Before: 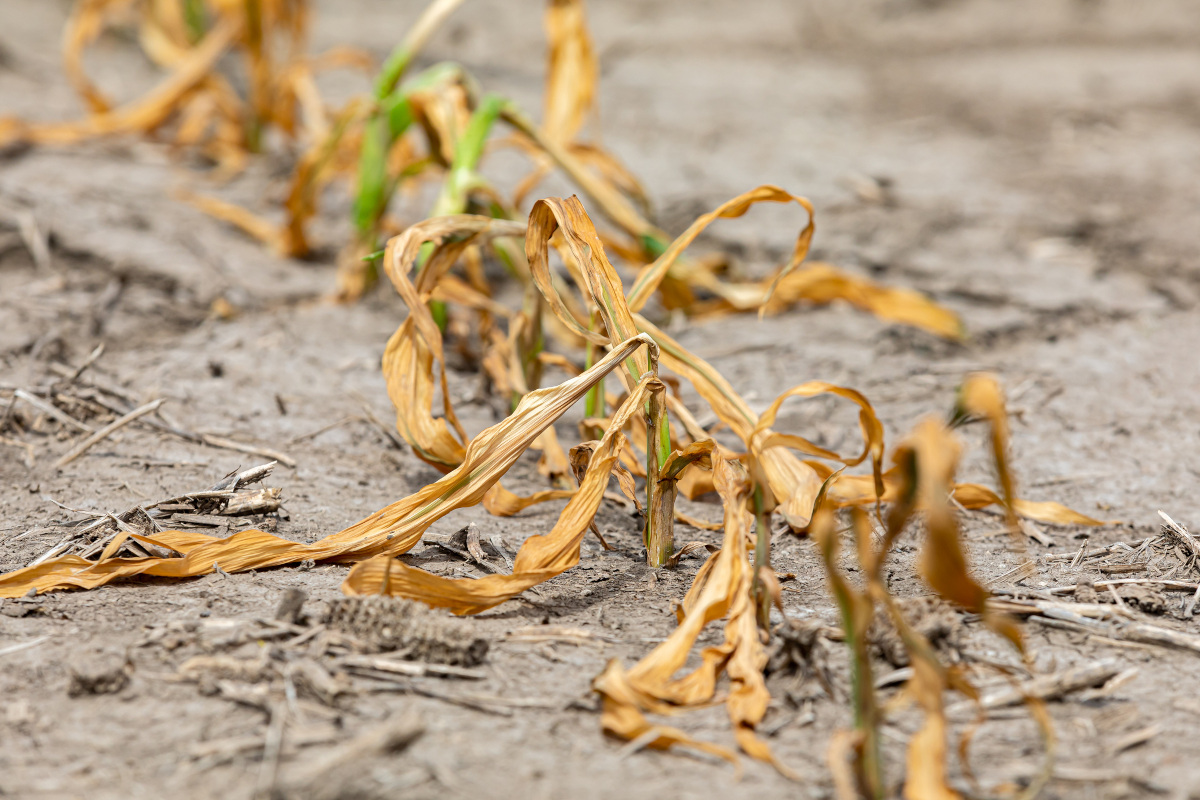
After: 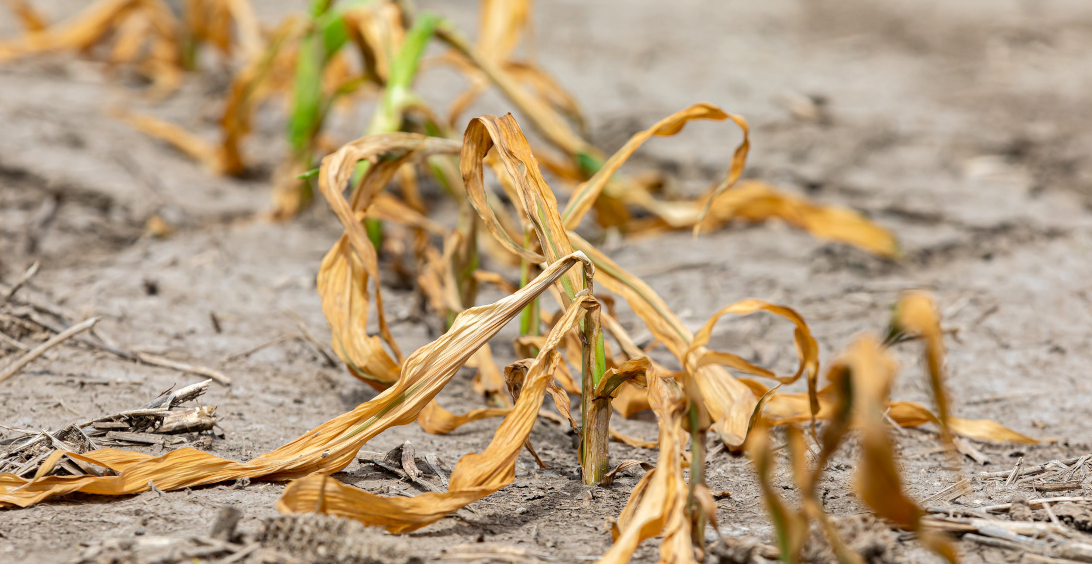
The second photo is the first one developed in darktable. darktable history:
crop: left 5.442%, top 10.362%, right 3.526%, bottom 19.06%
